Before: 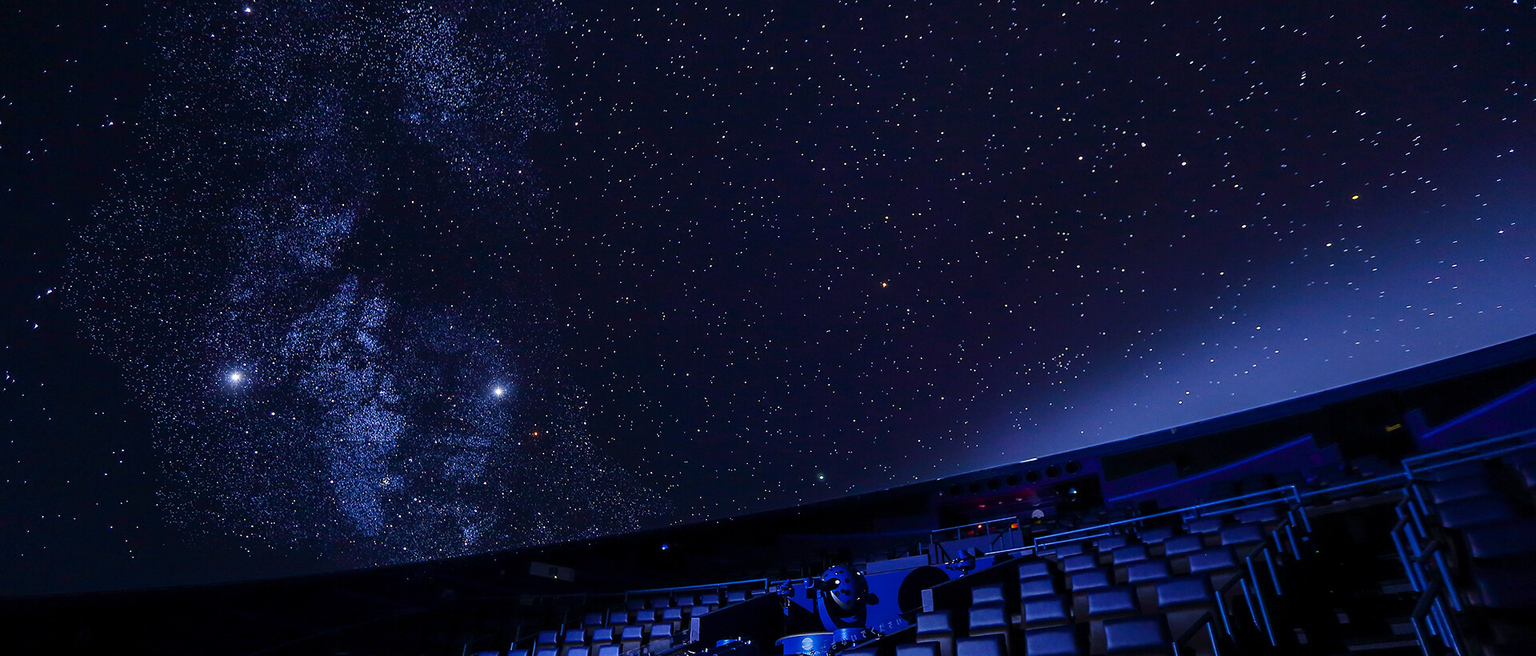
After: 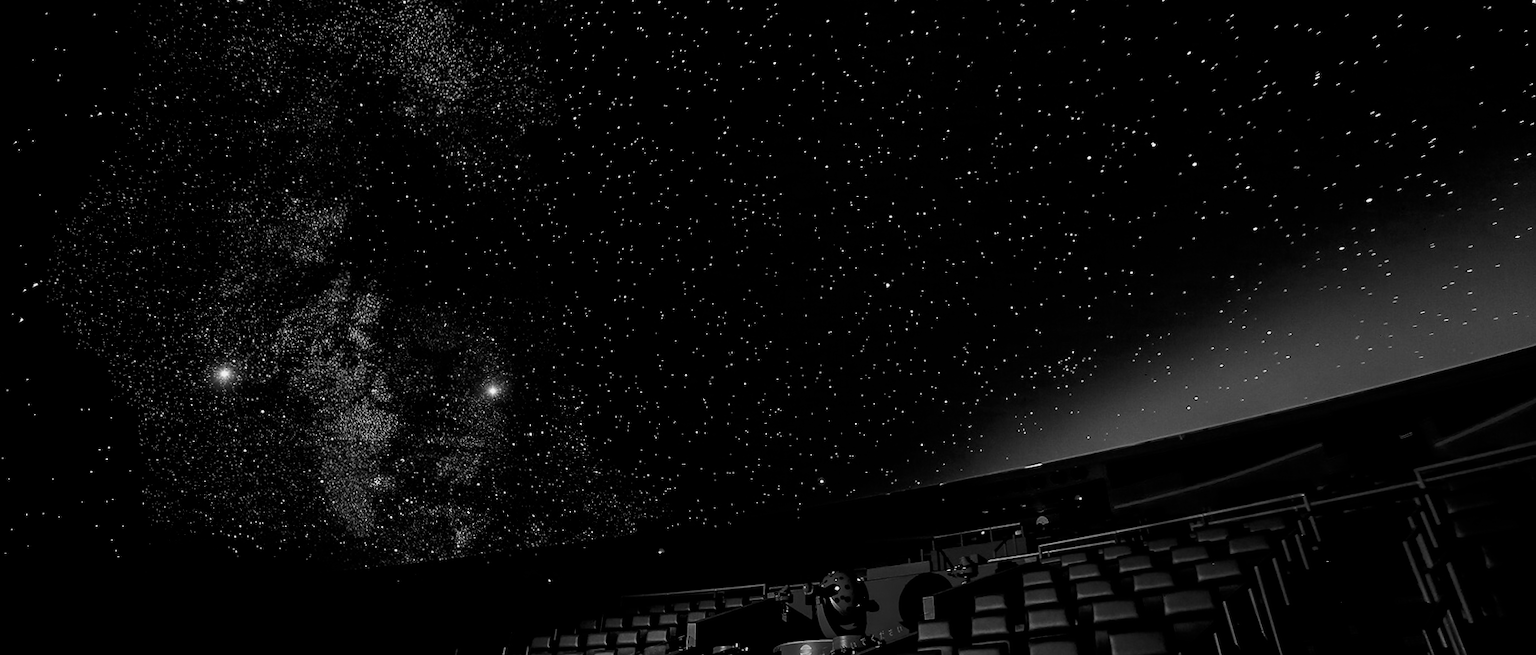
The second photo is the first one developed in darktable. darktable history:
monochrome: a -6.99, b 35.61, size 1.4
crop and rotate: angle -0.5°
filmic rgb: black relative exposure -3.72 EV, white relative exposure 2.77 EV, dynamic range scaling -5.32%, hardness 3.03
velvia: on, module defaults
